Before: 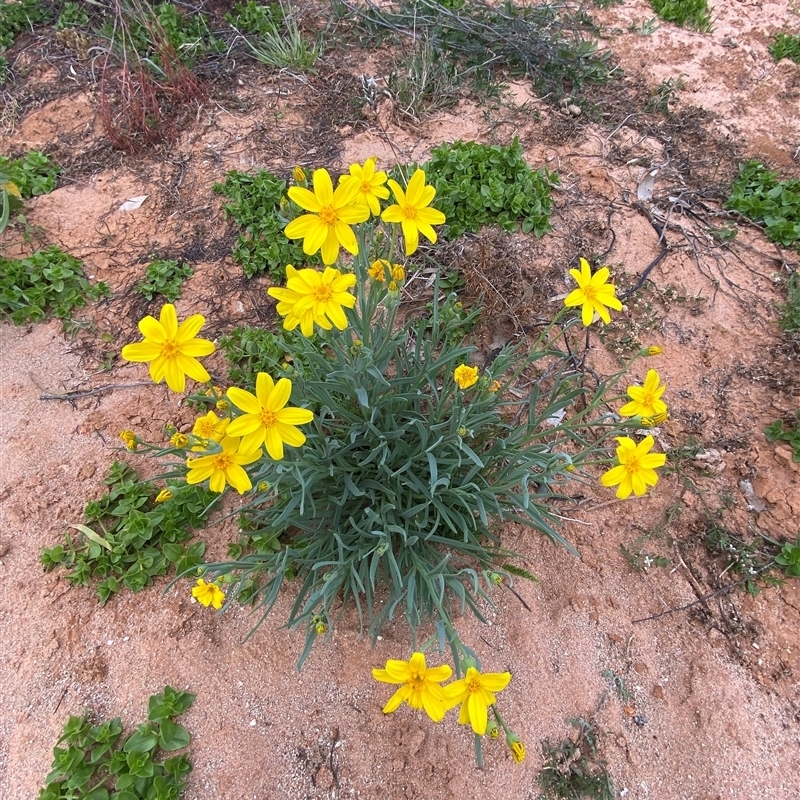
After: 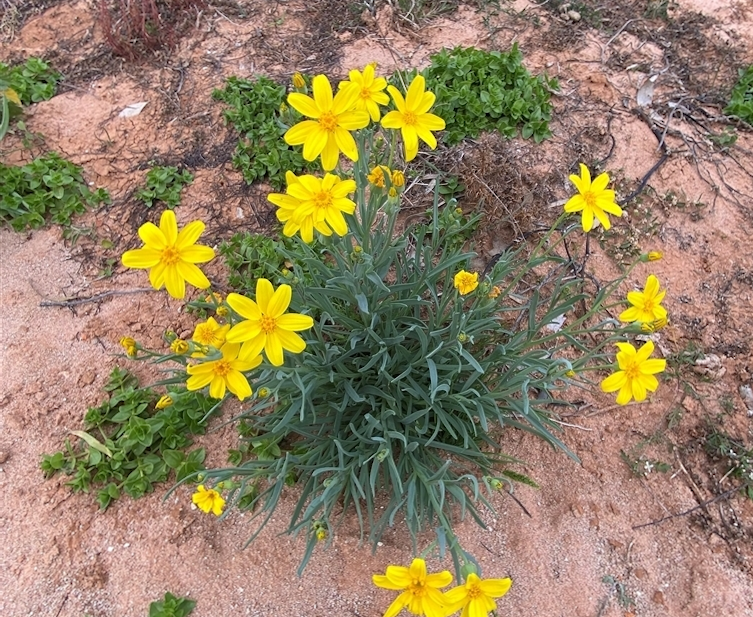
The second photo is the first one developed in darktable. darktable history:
crop and rotate: angle 0.101°, top 11.787%, right 5.668%, bottom 10.925%
